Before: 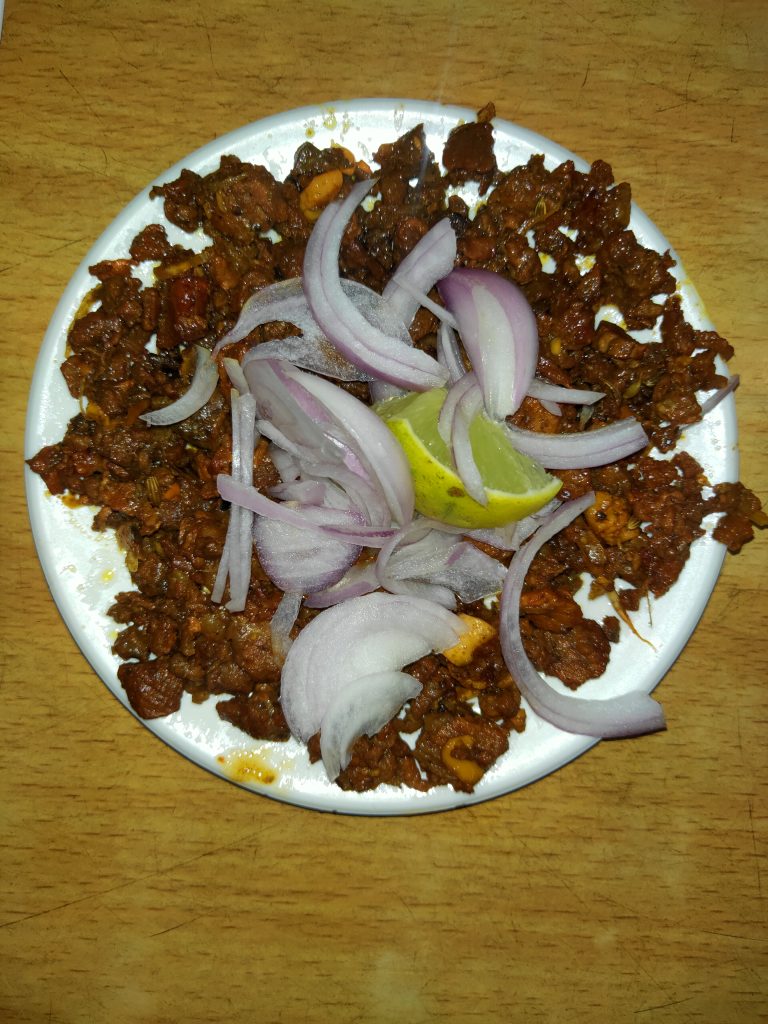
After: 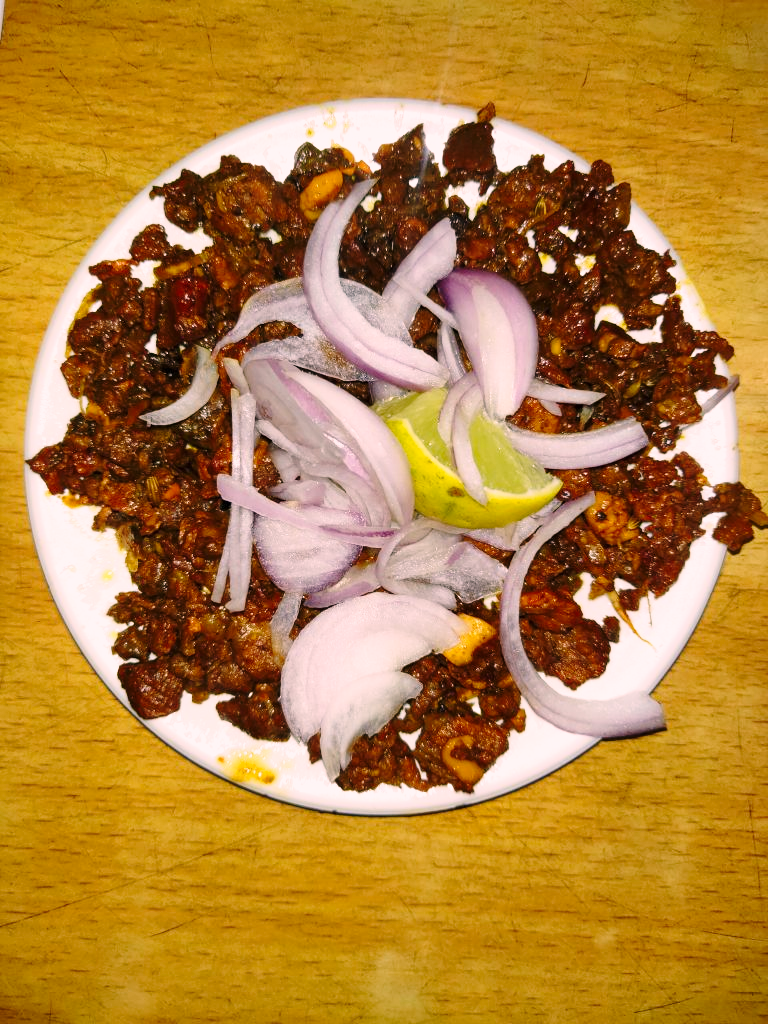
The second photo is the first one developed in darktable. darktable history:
color correction: highlights a* 14.5, highlights b* 4.86
base curve: curves: ch0 [(0, 0) (0.028, 0.03) (0.121, 0.232) (0.46, 0.748) (0.859, 0.968) (1, 1)], preserve colors none
